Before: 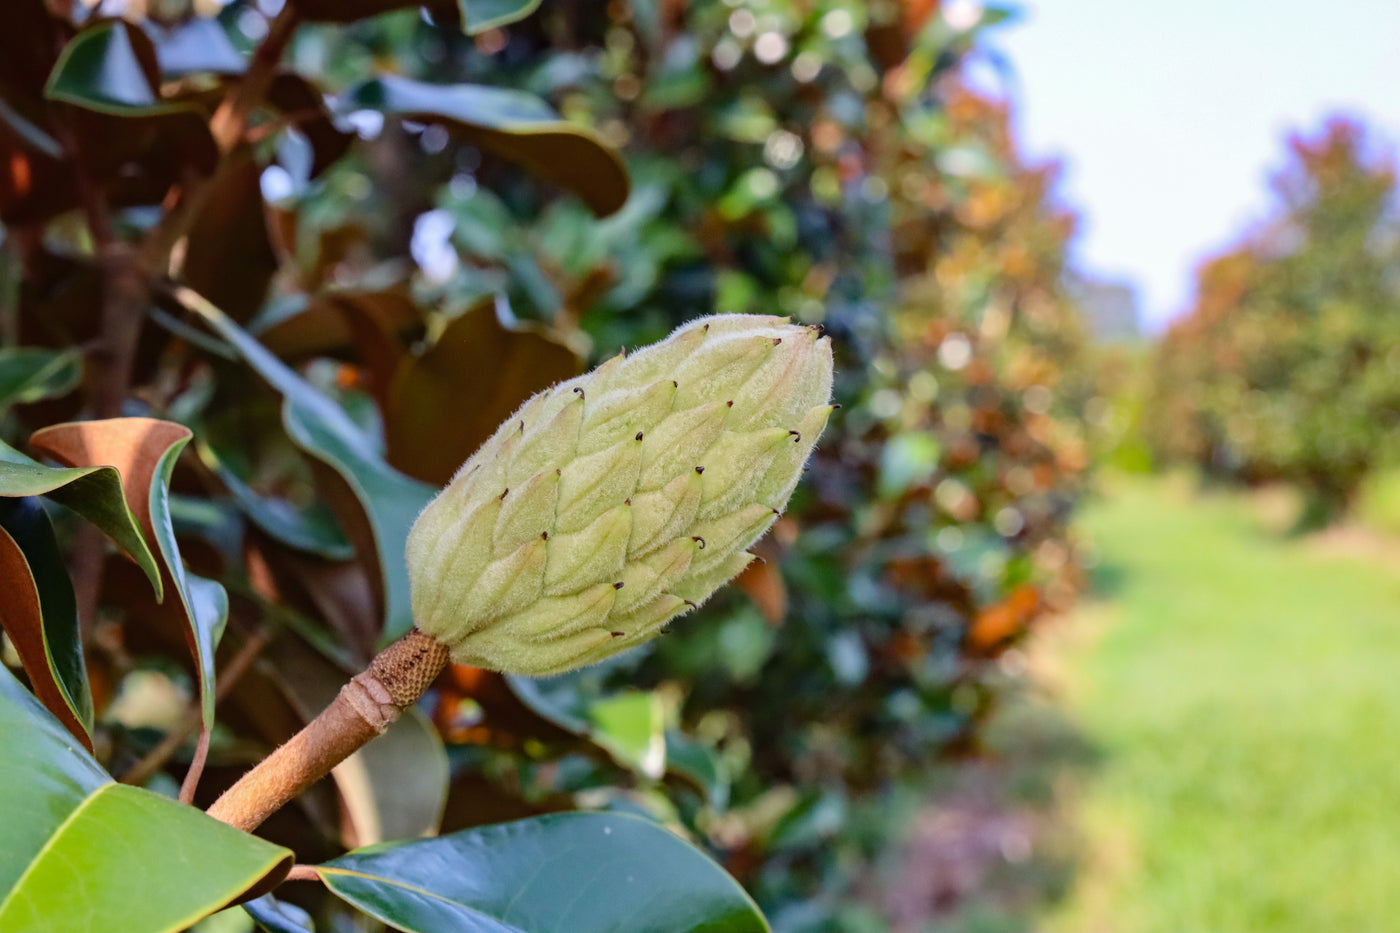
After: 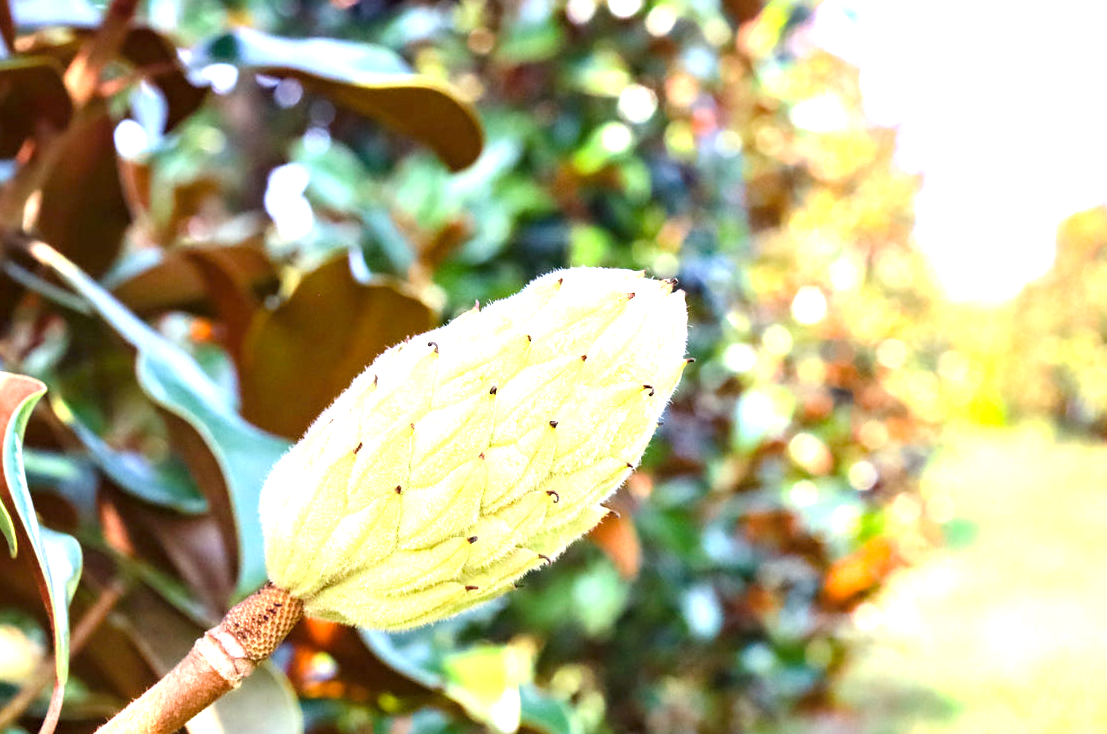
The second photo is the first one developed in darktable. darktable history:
contrast equalizer: octaves 7, y [[0.518, 0.517, 0.501, 0.5, 0.5, 0.5], [0.5 ×6], [0.5 ×6], [0 ×6], [0 ×6]]
crop and rotate: left 10.489%, top 5.138%, right 10.421%, bottom 16.09%
exposure: black level correction 0.001, exposure 1.825 EV, compensate exposure bias true, compensate highlight preservation false
